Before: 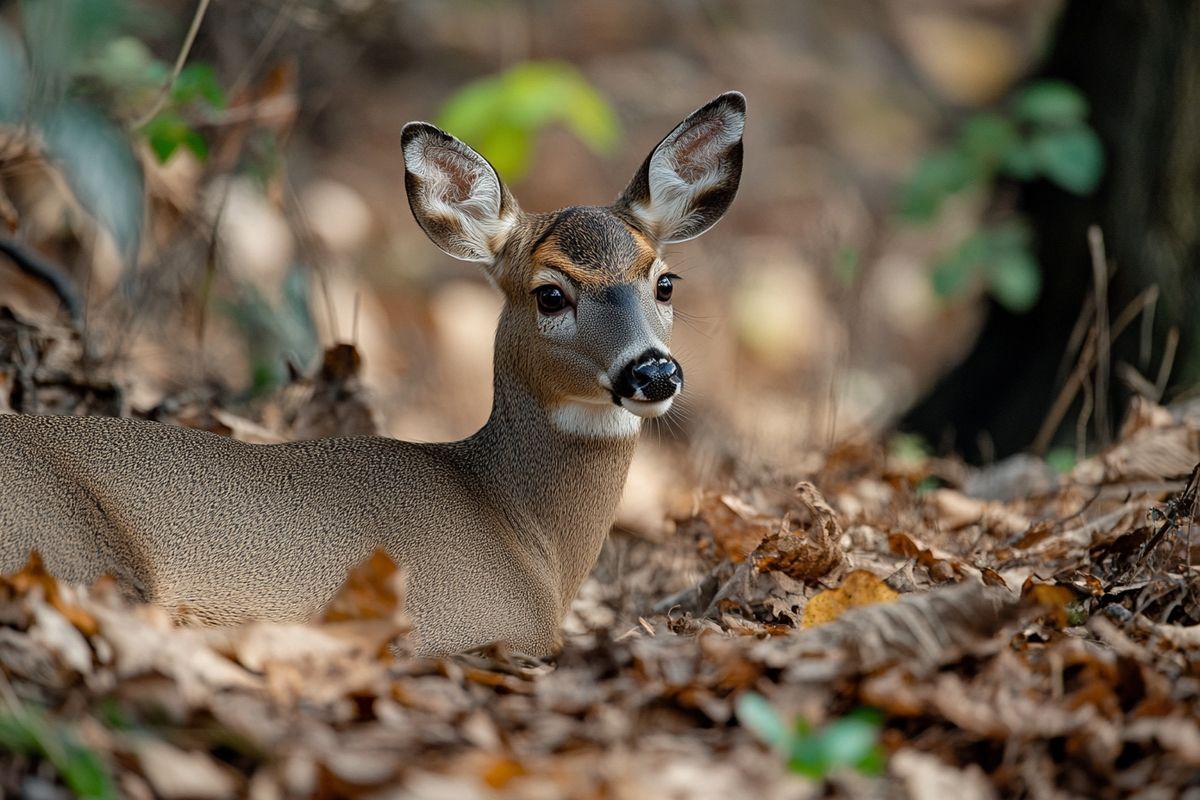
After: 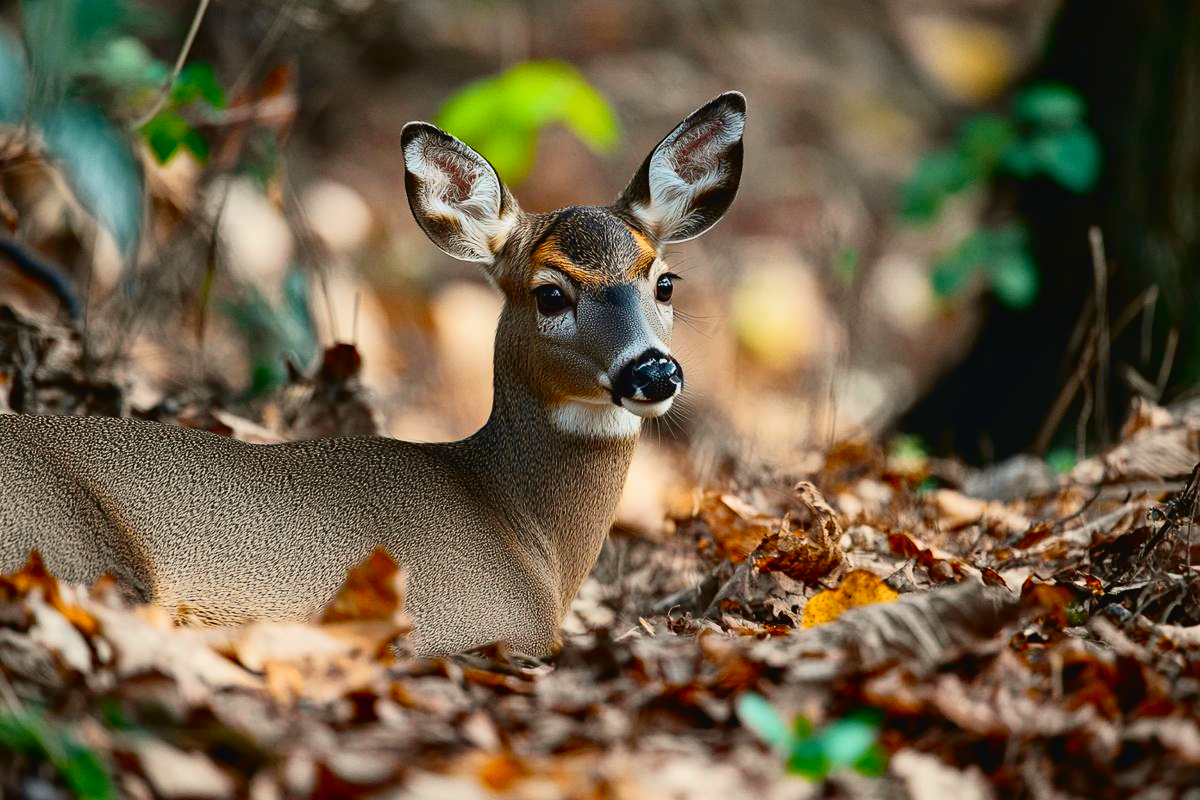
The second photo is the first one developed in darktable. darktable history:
contrast brightness saturation: contrast 0.039, saturation 0.161
tone curve: curves: ch0 [(0, 0.023) (0.132, 0.075) (0.251, 0.186) (0.463, 0.461) (0.662, 0.757) (0.854, 0.909) (1, 0.973)]; ch1 [(0, 0) (0.447, 0.411) (0.483, 0.469) (0.498, 0.496) (0.518, 0.514) (0.561, 0.579) (0.604, 0.645) (0.669, 0.73) (0.819, 0.93) (1, 1)]; ch2 [(0, 0) (0.307, 0.315) (0.425, 0.438) (0.483, 0.477) (0.503, 0.503) (0.526, 0.534) (0.567, 0.569) (0.617, 0.674) (0.703, 0.797) (0.985, 0.966)], color space Lab, independent channels, preserve colors none
